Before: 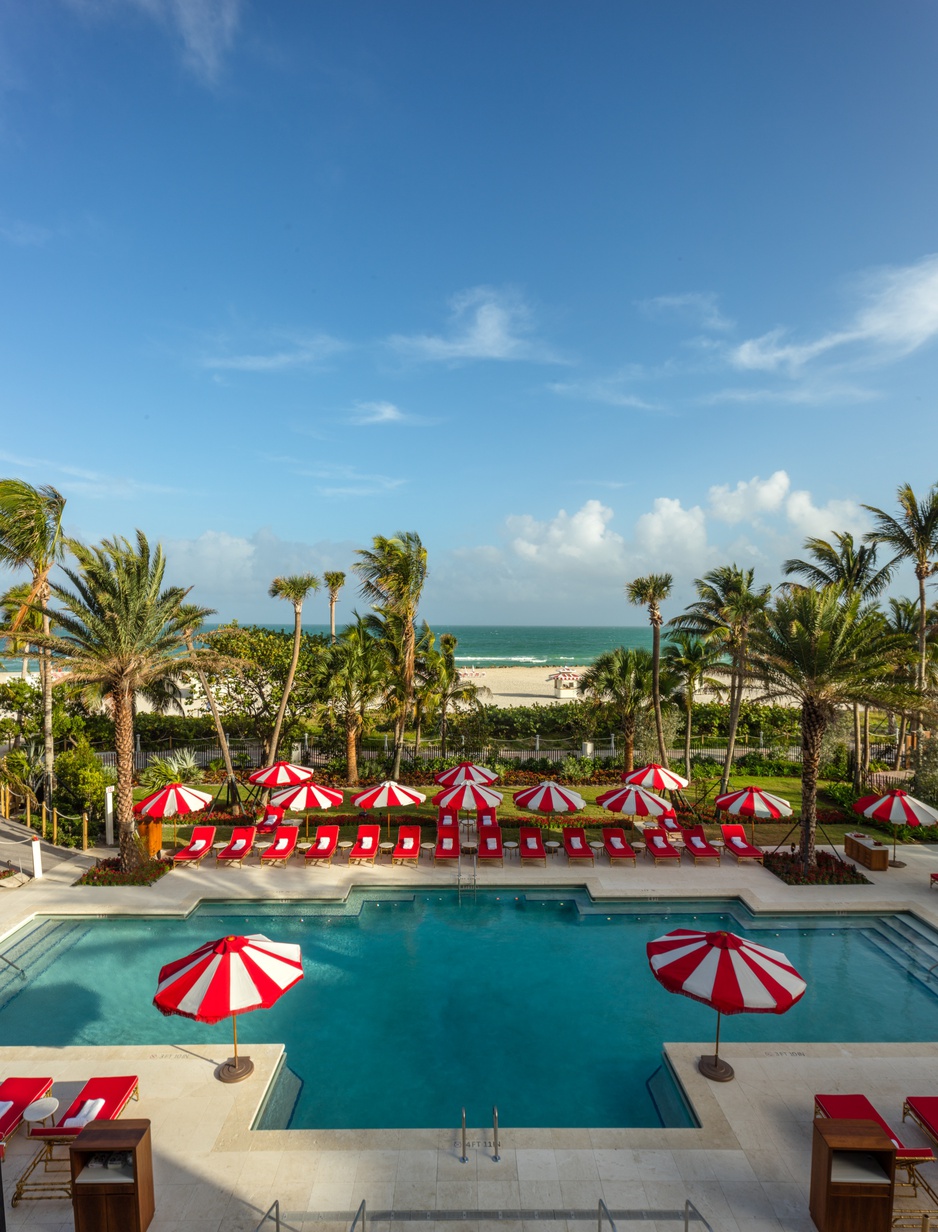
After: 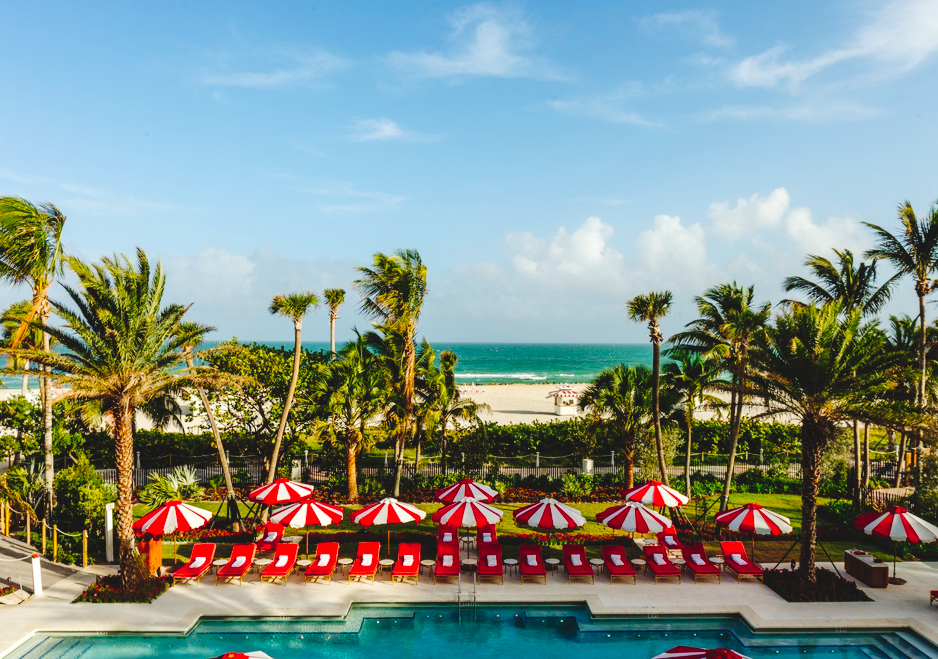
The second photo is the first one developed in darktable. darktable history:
contrast brightness saturation: saturation 0.1
tone curve: curves: ch0 [(0, 0) (0.003, 0.084) (0.011, 0.084) (0.025, 0.084) (0.044, 0.084) (0.069, 0.085) (0.1, 0.09) (0.136, 0.1) (0.177, 0.119) (0.224, 0.144) (0.277, 0.205) (0.335, 0.298) (0.399, 0.417) (0.468, 0.525) (0.543, 0.631) (0.623, 0.72) (0.709, 0.8) (0.801, 0.867) (0.898, 0.934) (1, 1)], preserve colors none
crop and rotate: top 23.043%, bottom 23.437%
